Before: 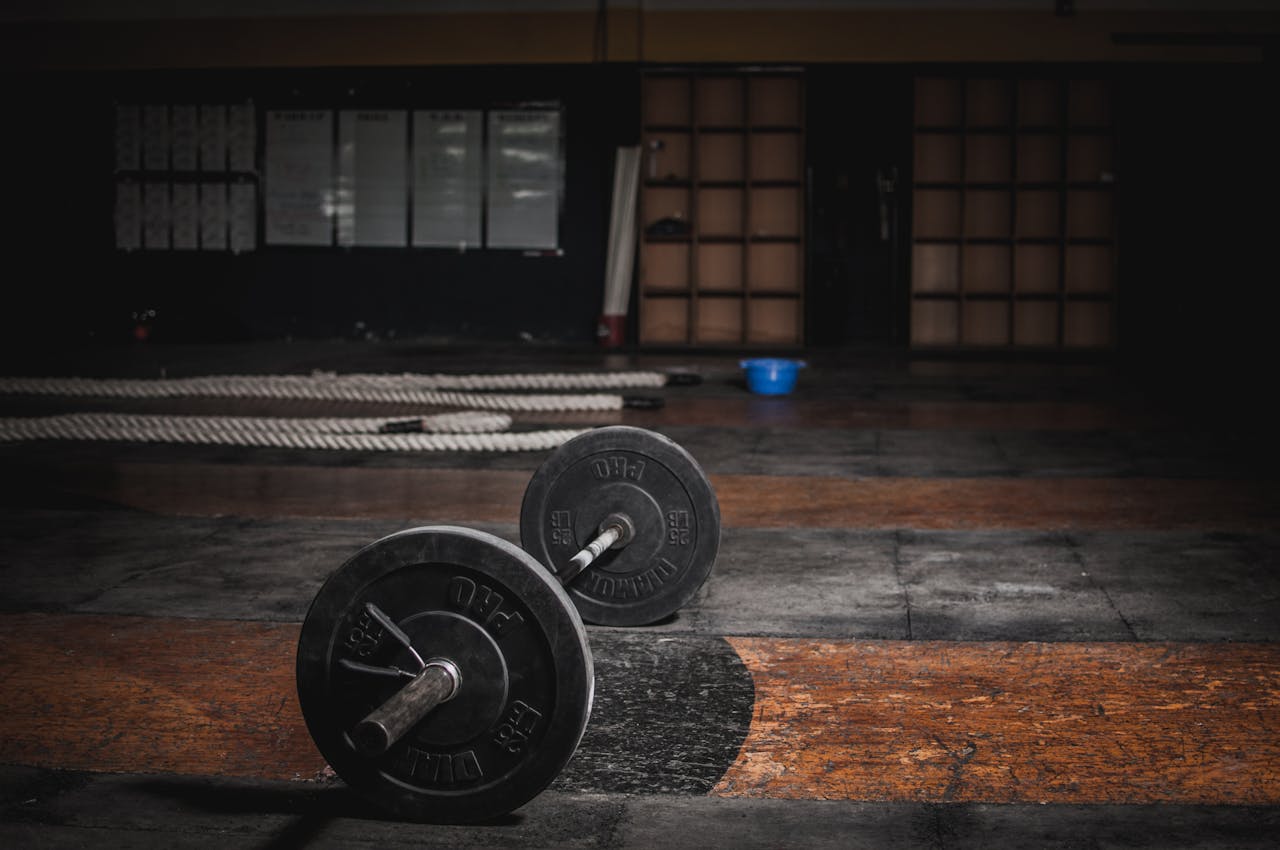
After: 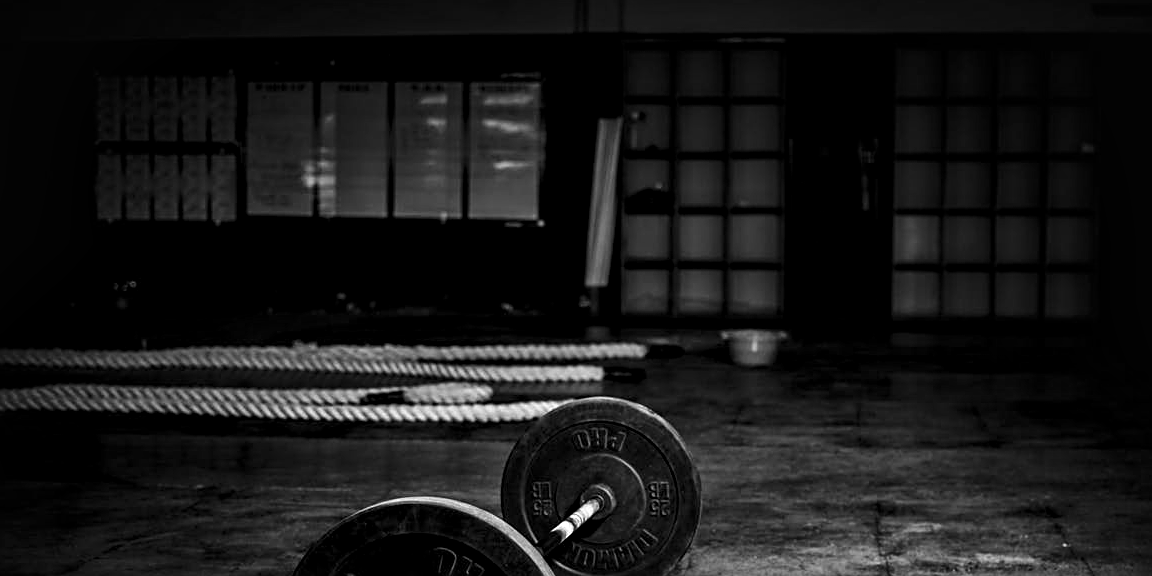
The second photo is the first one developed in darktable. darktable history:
contrast brightness saturation: brightness -0.2, saturation 0.08
sharpen: on, module defaults
monochrome: on, module defaults
local contrast: mode bilateral grid, contrast 25, coarseness 60, detail 151%, midtone range 0.2
white balance: red 0.976, blue 1.04
crop: left 1.509%, top 3.452%, right 7.696%, bottom 28.452%
contrast equalizer: octaves 7, y [[0.528, 0.548, 0.563, 0.562, 0.546, 0.526], [0.55 ×6], [0 ×6], [0 ×6], [0 ×6]]
